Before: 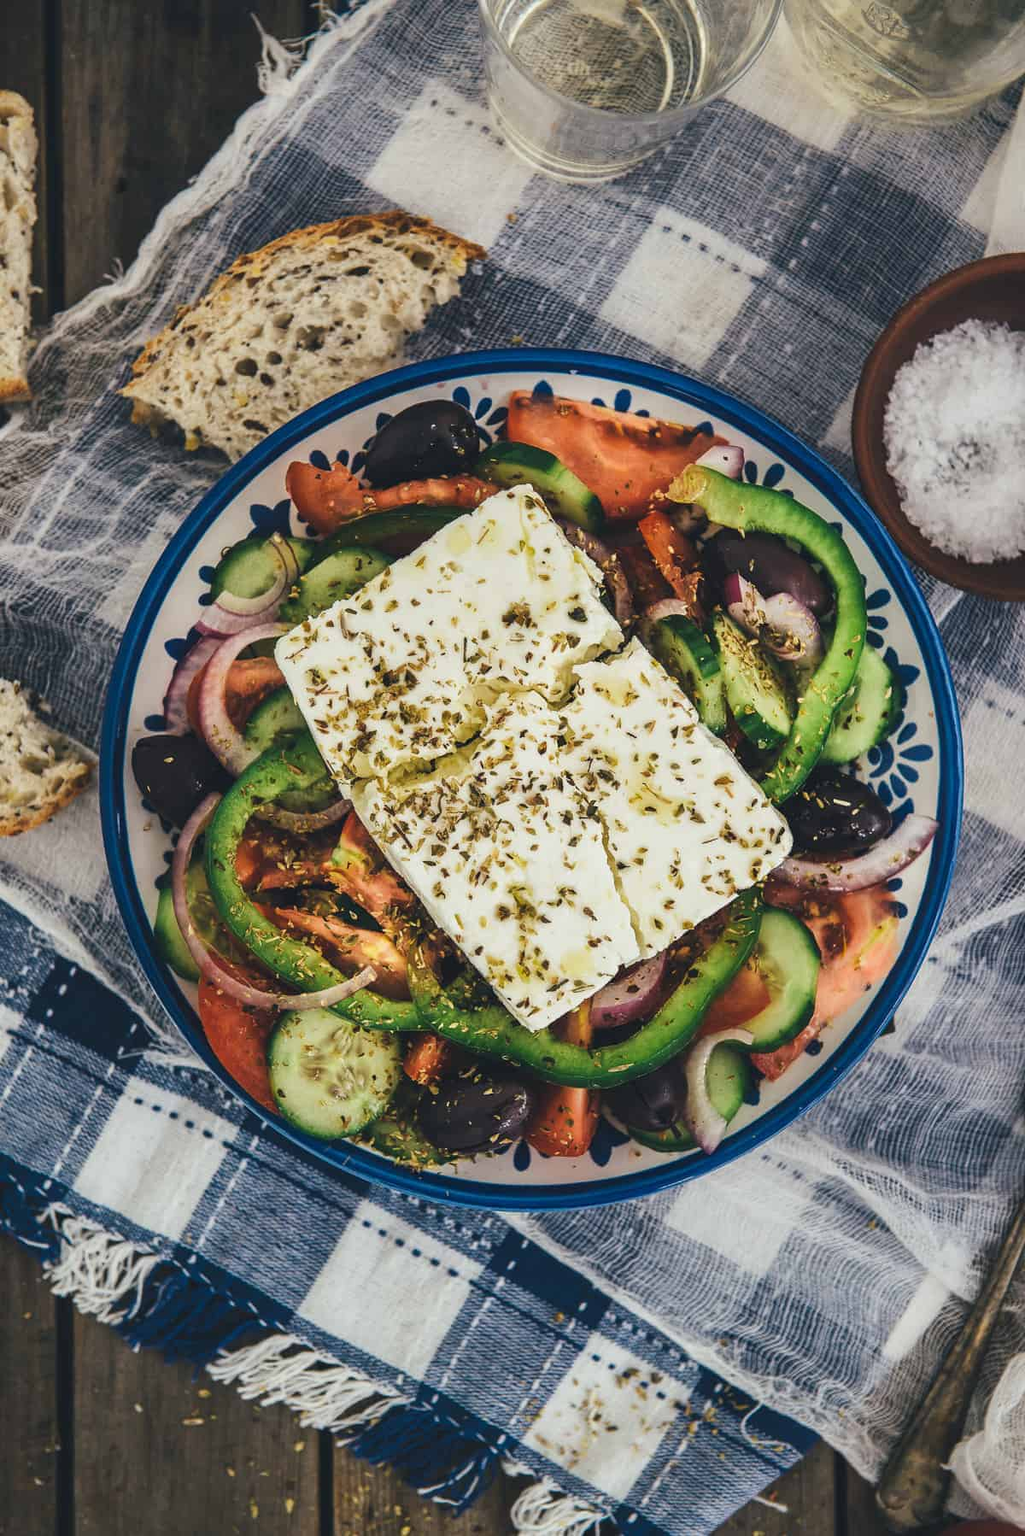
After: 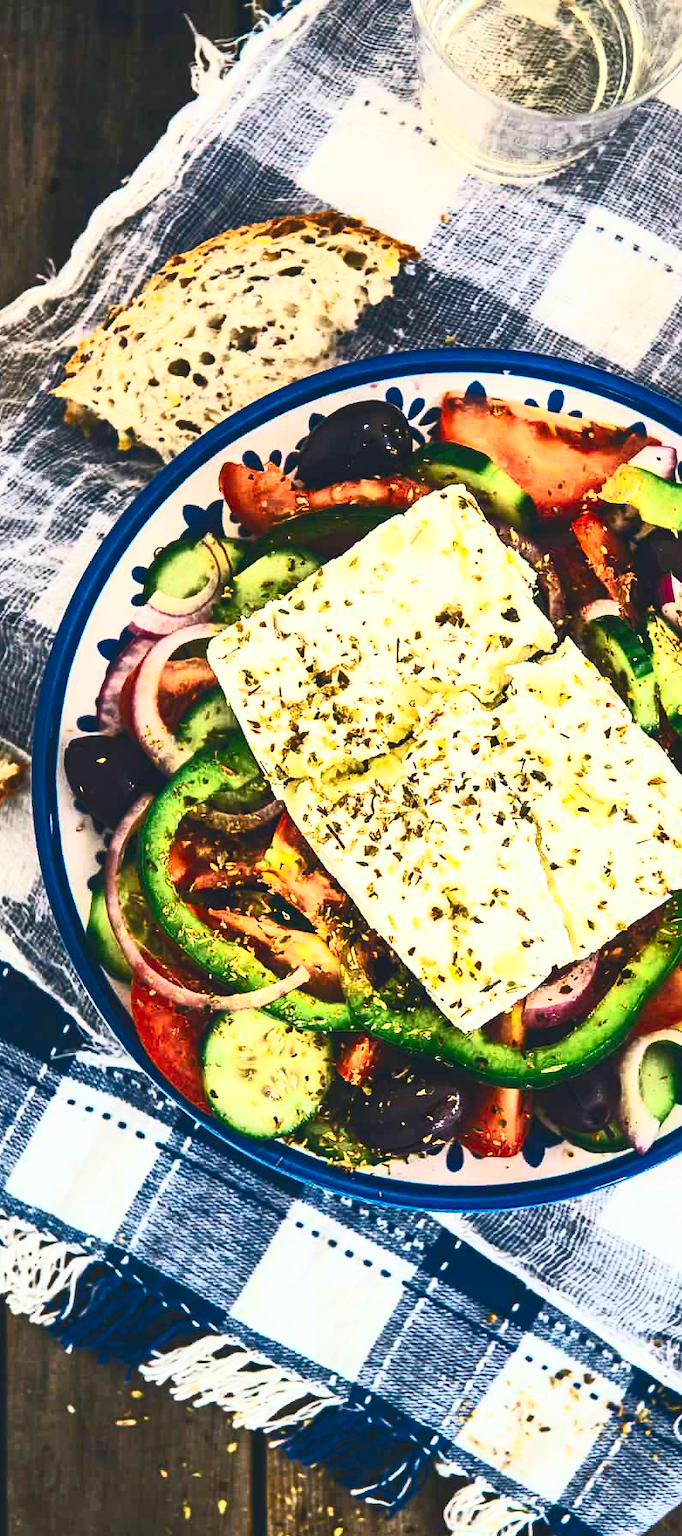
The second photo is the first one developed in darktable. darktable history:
crop and rotate: left 6.617%, right 26.717%
contrast brightness saturation: contrast 0.83, brightness 0.59, saturation 0.59
